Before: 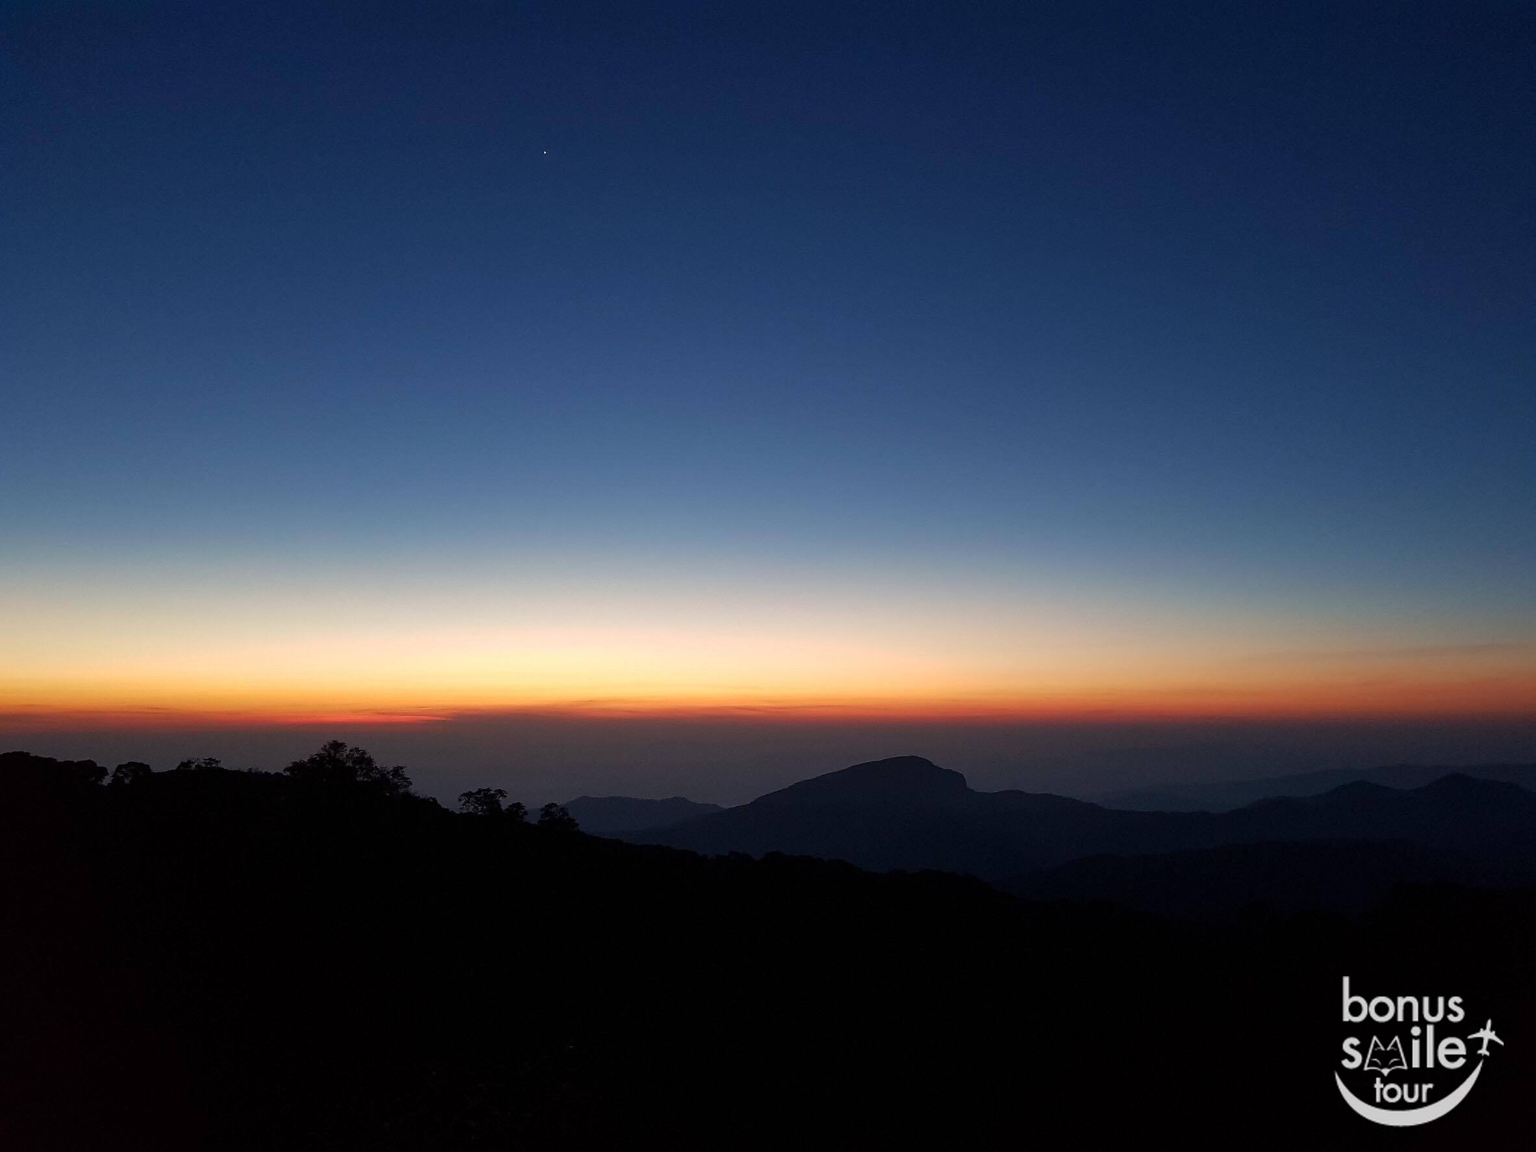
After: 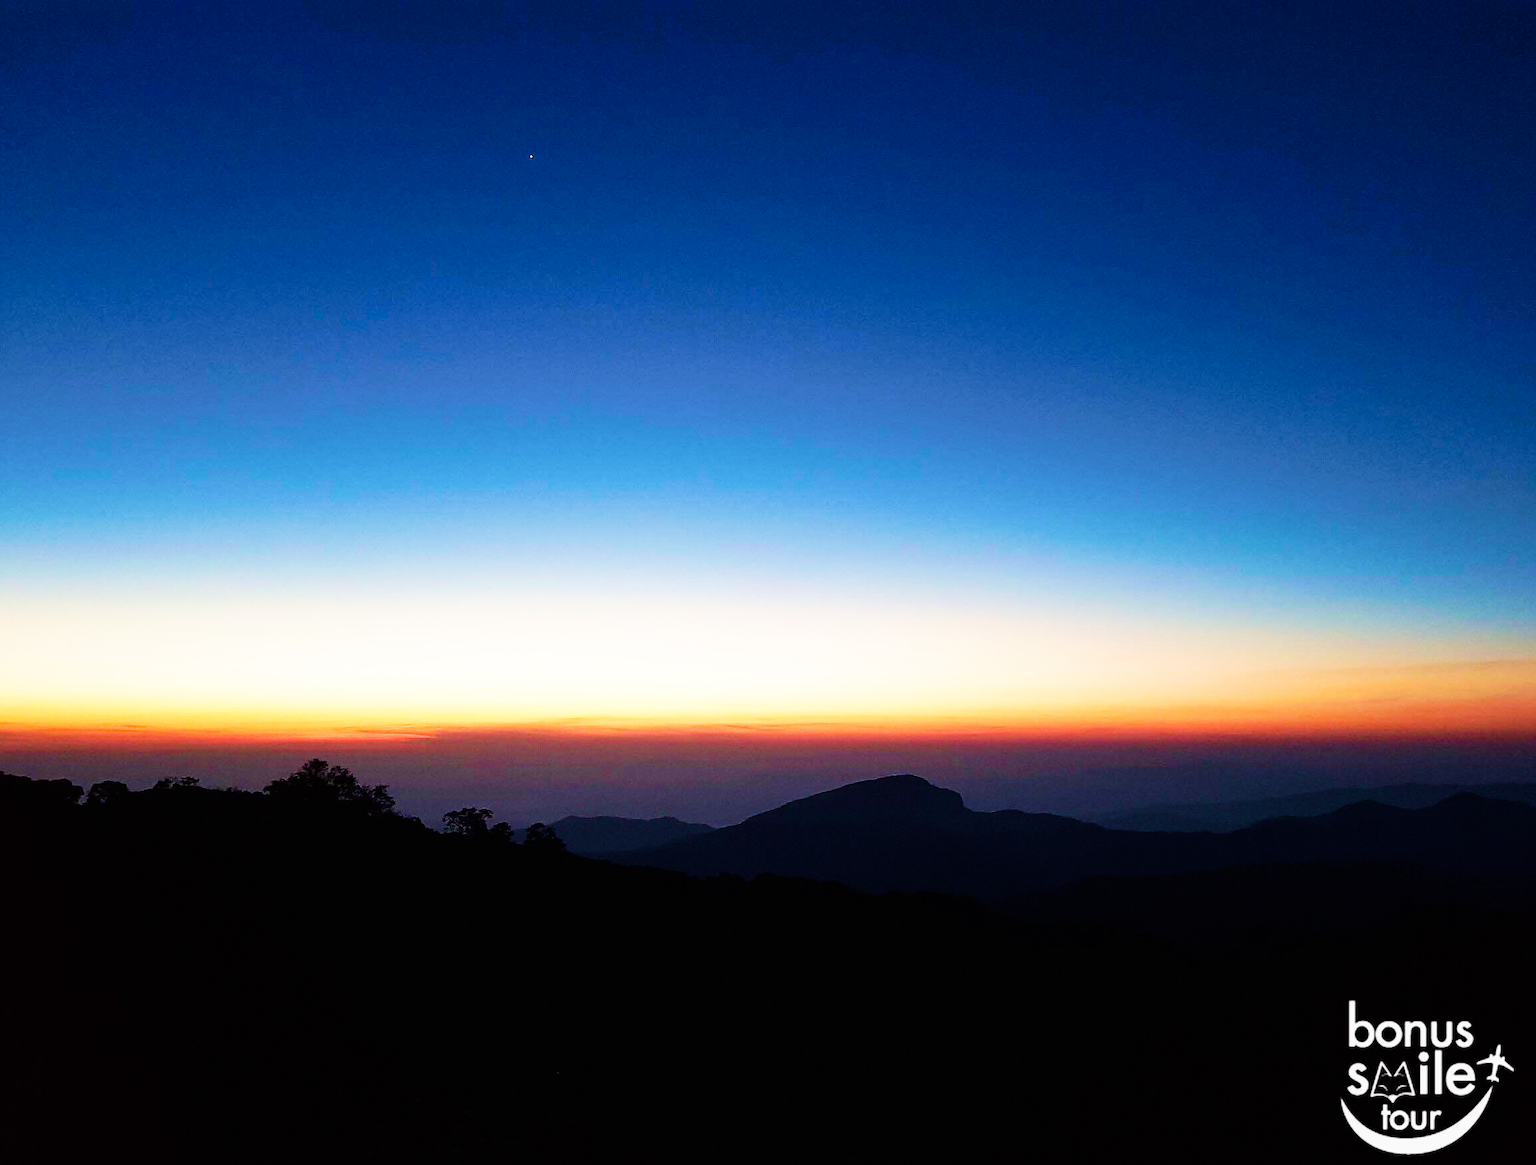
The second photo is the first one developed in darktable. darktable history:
velvia: strength 74%
base curve: curves: ch0 [(0, 0) (0.007, 0.004) (0.027, 0.03) (0.046, 0.07) (0.207, 0.54) (0.442, 0.872) (0.673, 0.972) (1, 1)], preserve colors none
crop and rotate: left 1.774%, right 0.633%, bottom 1.28%
